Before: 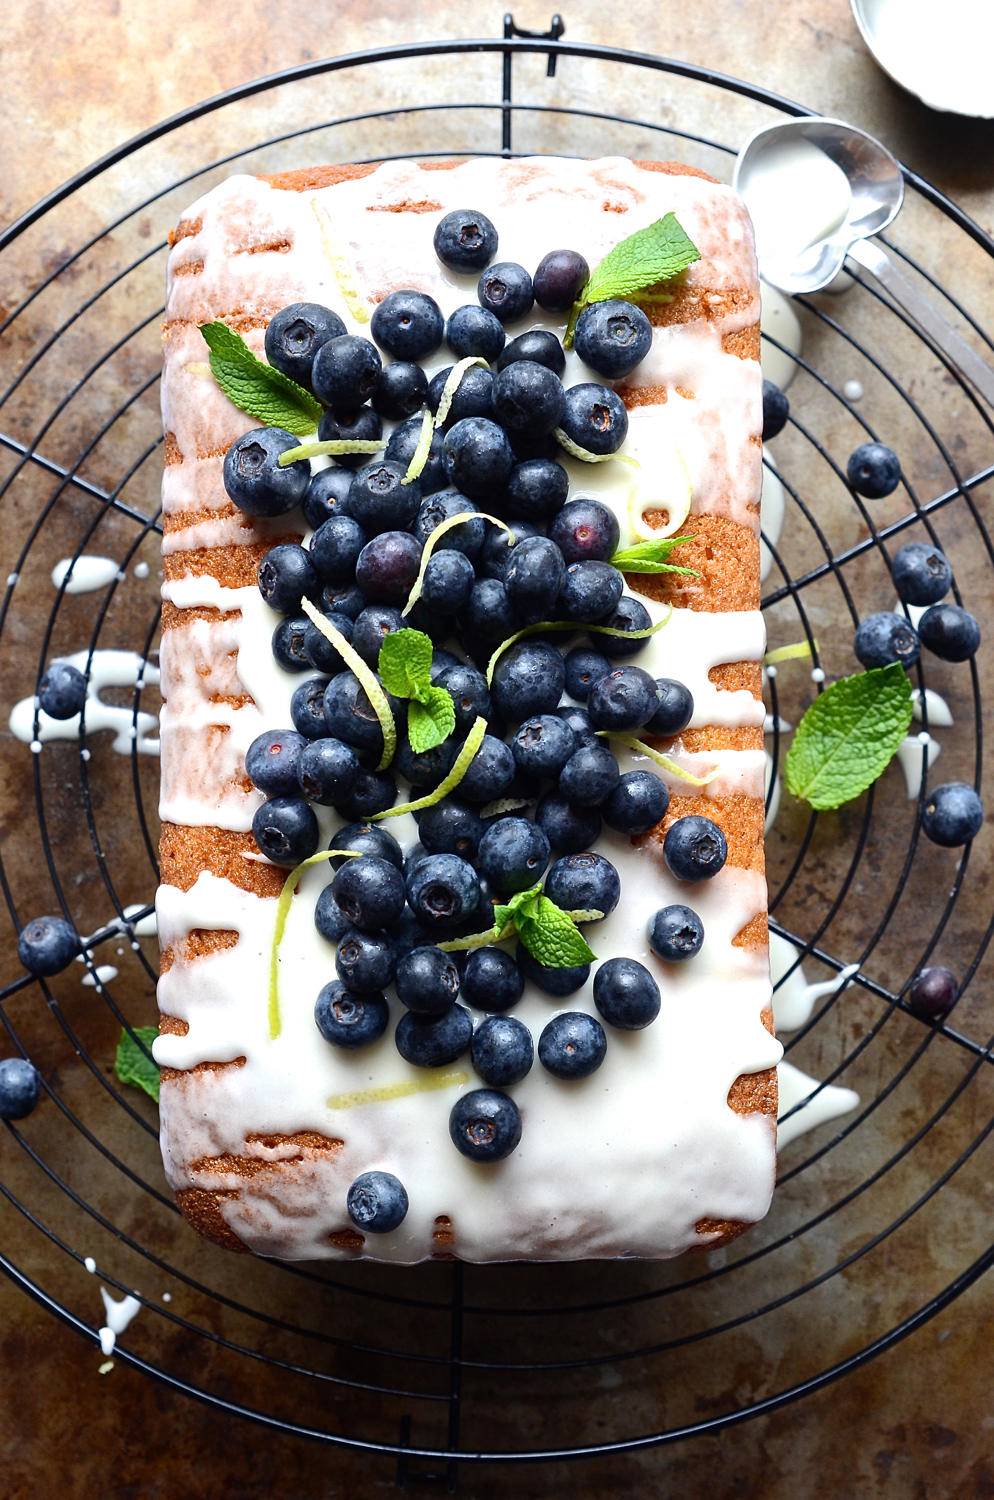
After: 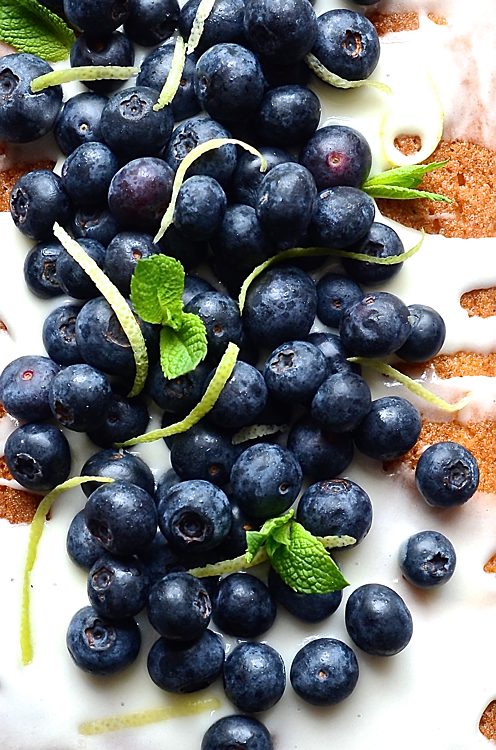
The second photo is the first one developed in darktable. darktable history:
sharpen: radius 0.969, amount 0.604
crop: left 25%, top 25%, right 25%, bottom 25%
